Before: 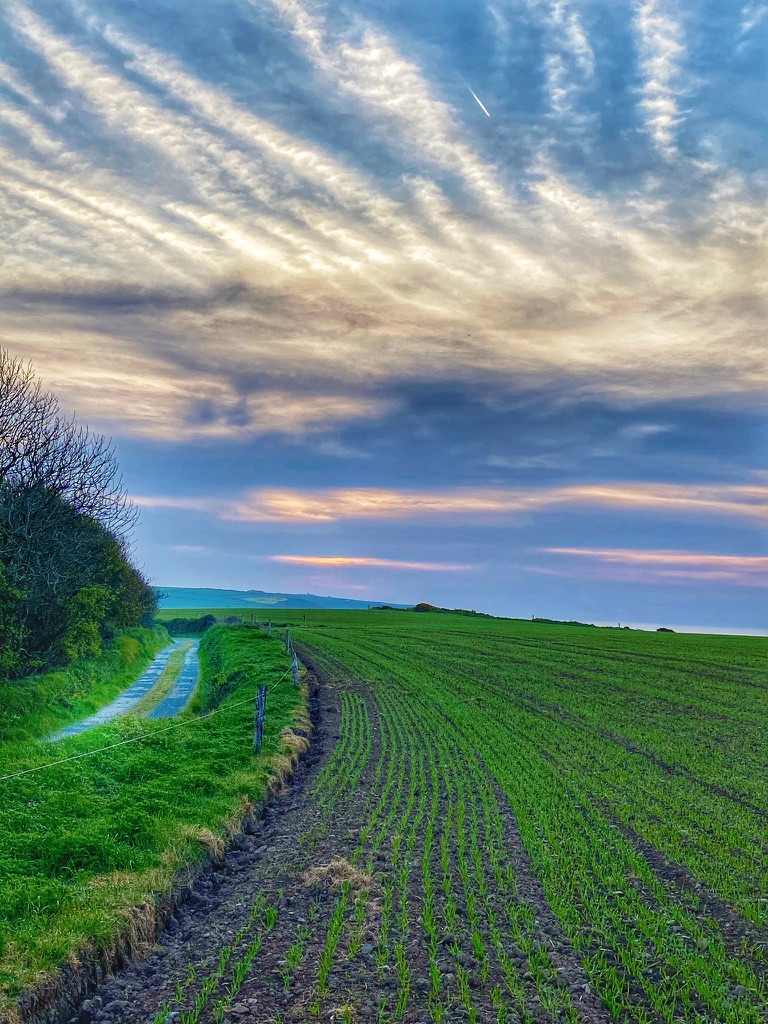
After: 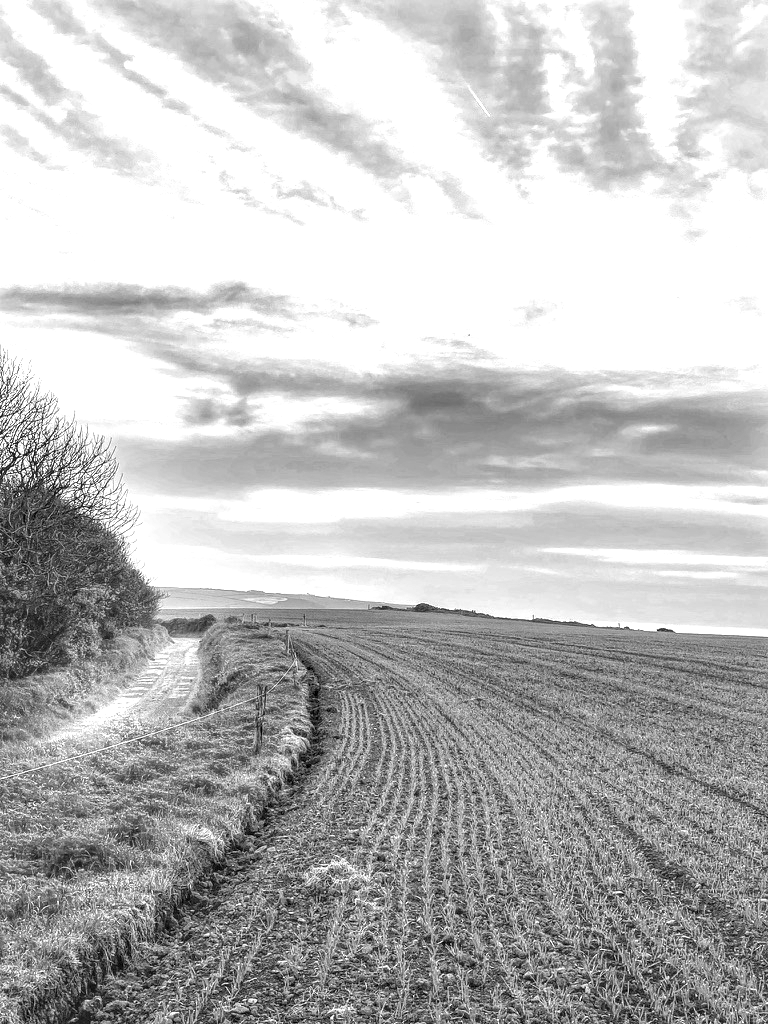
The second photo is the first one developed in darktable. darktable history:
exposure: black level correction 0.001, exposure 1.398 EV, compensate exposure bias true, compensate highlight preservation false
monochrome: on, module defaults
local contrast: on, module defaults
